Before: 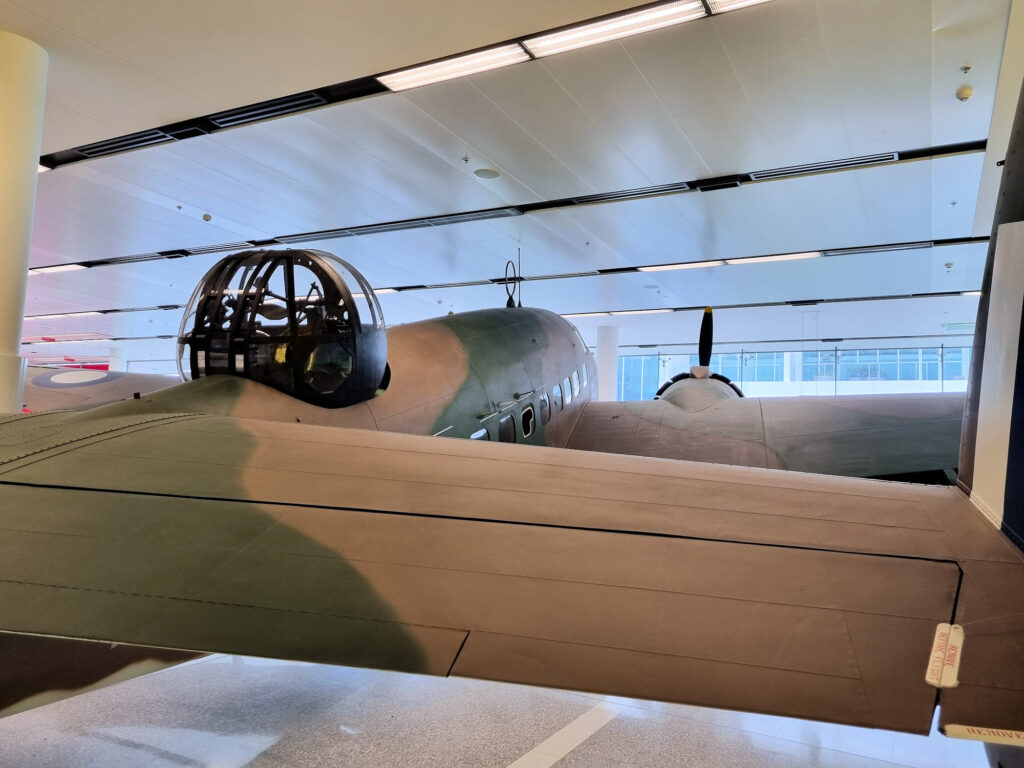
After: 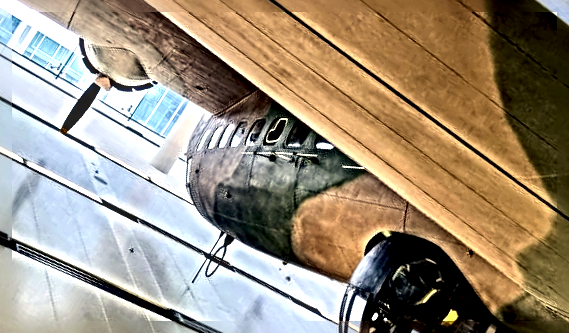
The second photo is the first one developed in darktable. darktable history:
crop and rotate: angle 148.21°, left 9.159%, top 15.563%, right 4.46%, bottom 16.936%
contrast brightness saturation: contrast 0.203, brightness -0.107, saturation 0.095
local contrast: highlights 18%, detail 188%
tone equalizer: edges refinement/feathering 500, mask exposure compensation -1.57 EV, preserve details no
color correction: highlights a* 1.4, highlights b* 17.4
exposure: black level correction 0.001, exposure 0.5 EV, compensate highlight preservation false
sharpen: radius 6.274, amount 1.813, threshold 0.131
